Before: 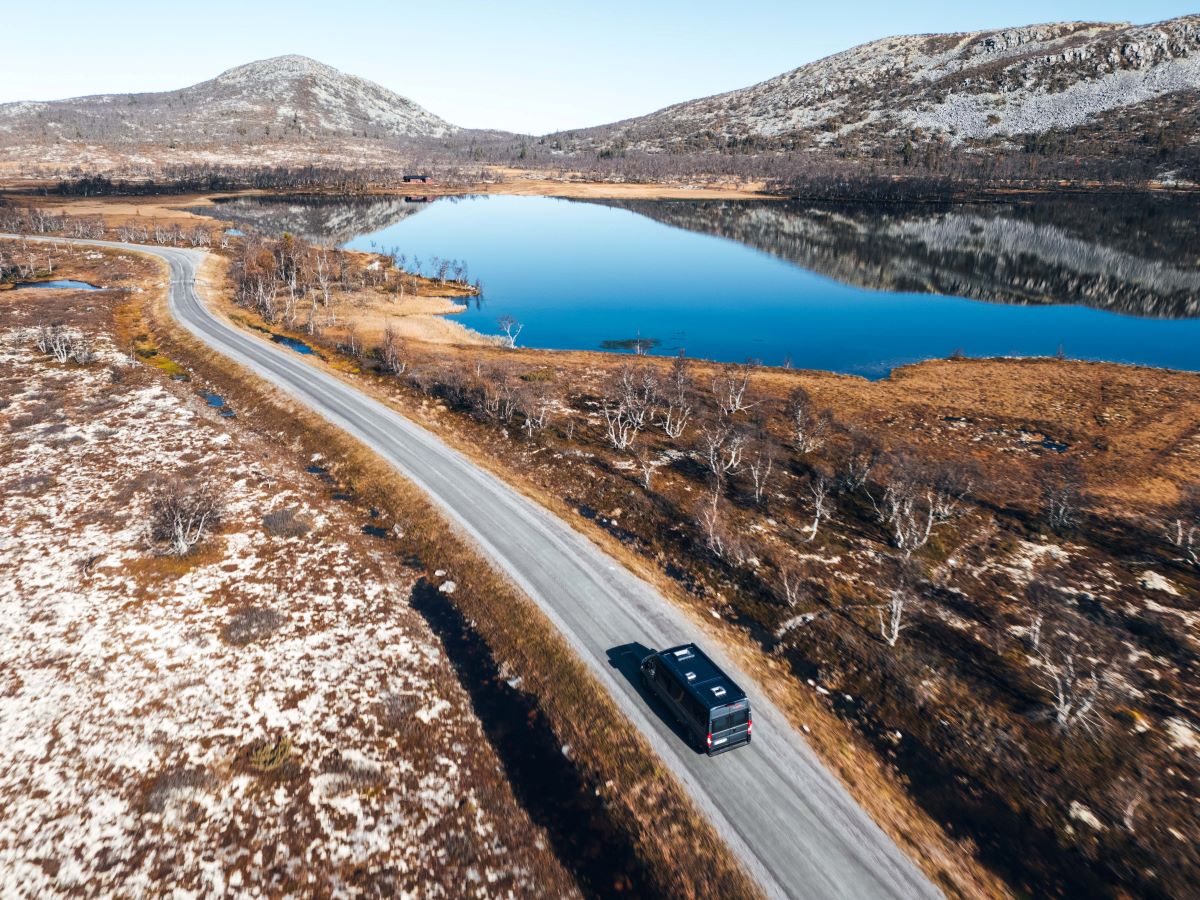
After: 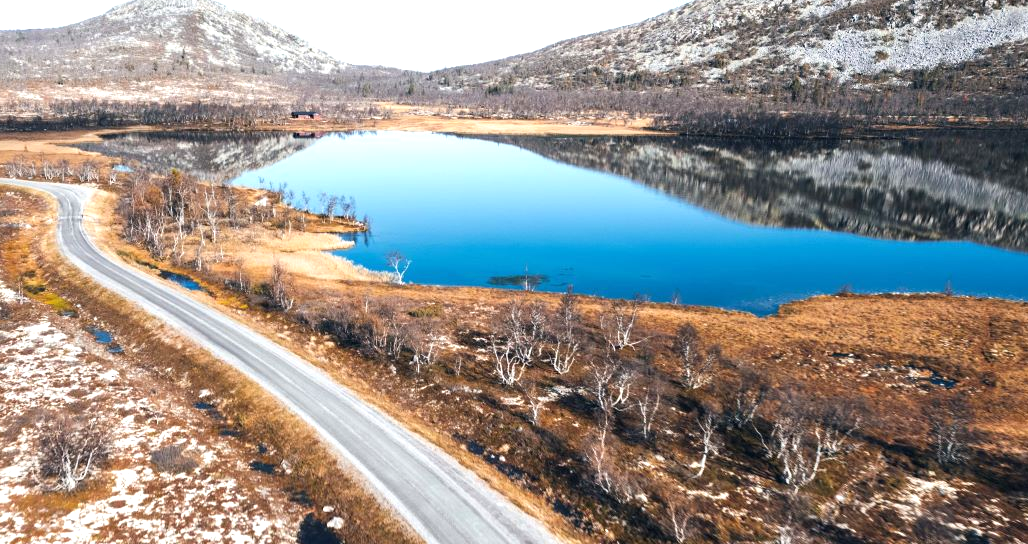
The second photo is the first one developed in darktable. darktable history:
exposure: exposure 0.496 EV, compensate highlight preservation false
crop and rotate: left 9.345%, top 7.22%, right 4.982%, bottom 32.331%
